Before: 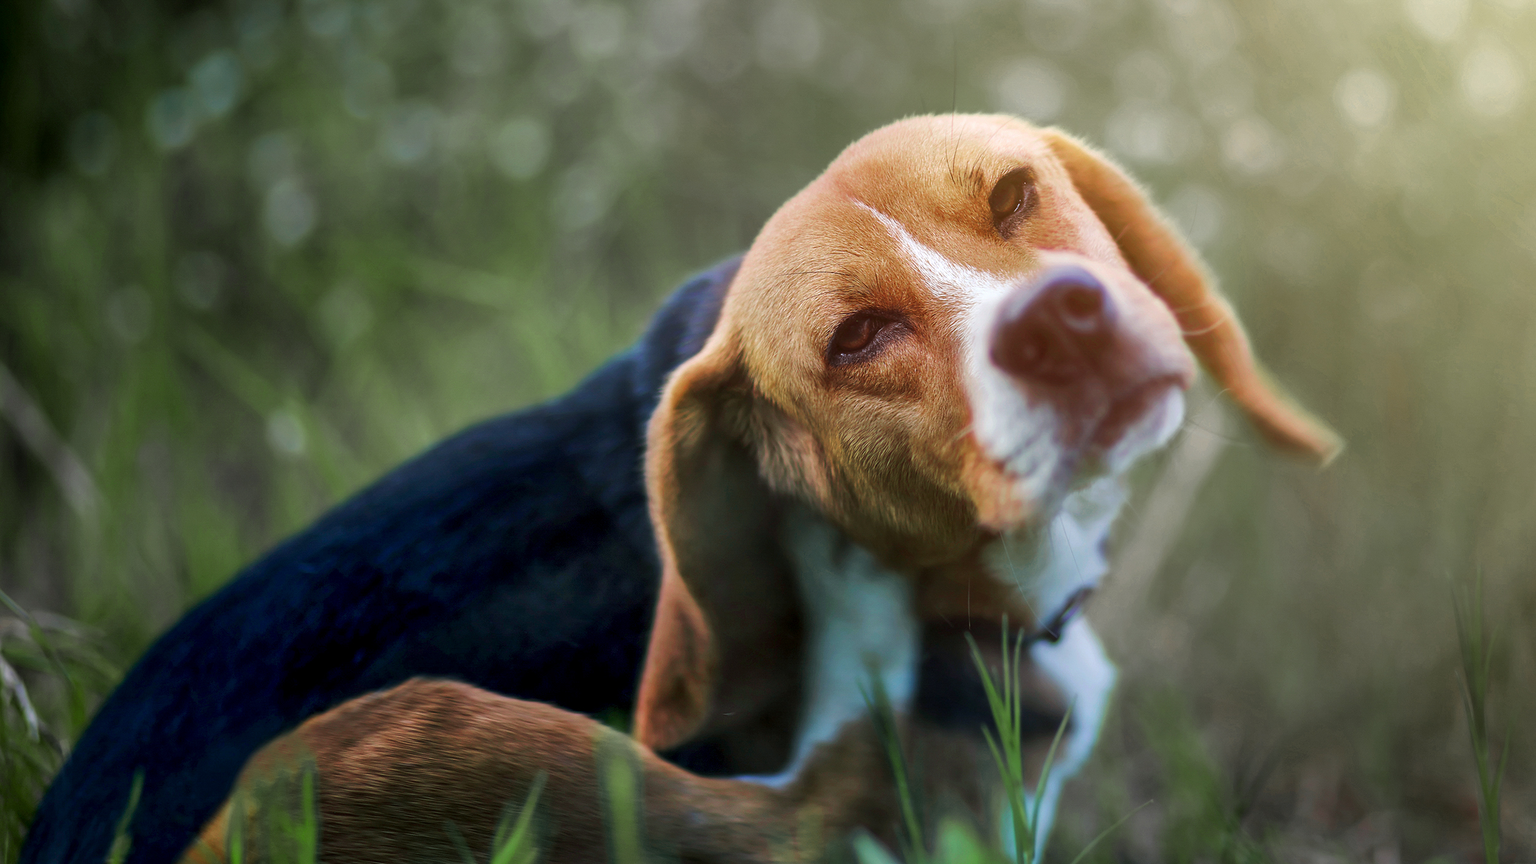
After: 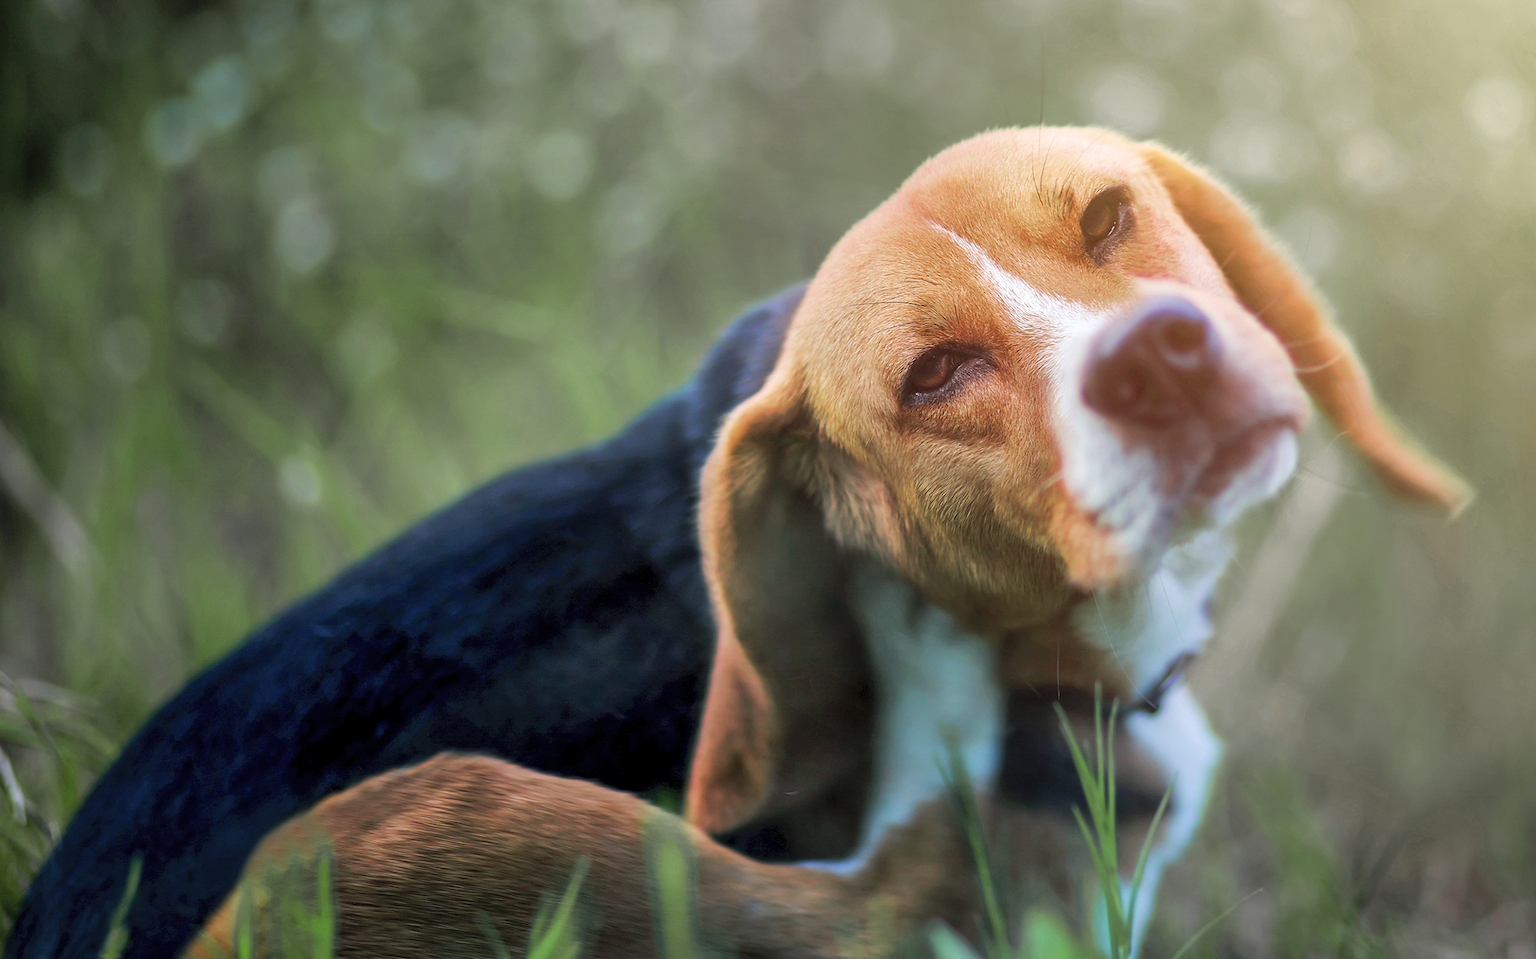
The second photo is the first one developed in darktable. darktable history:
contrast brightness saturation: brightness 0.15
crop and rotate: left 1.088%, right 8.807%
